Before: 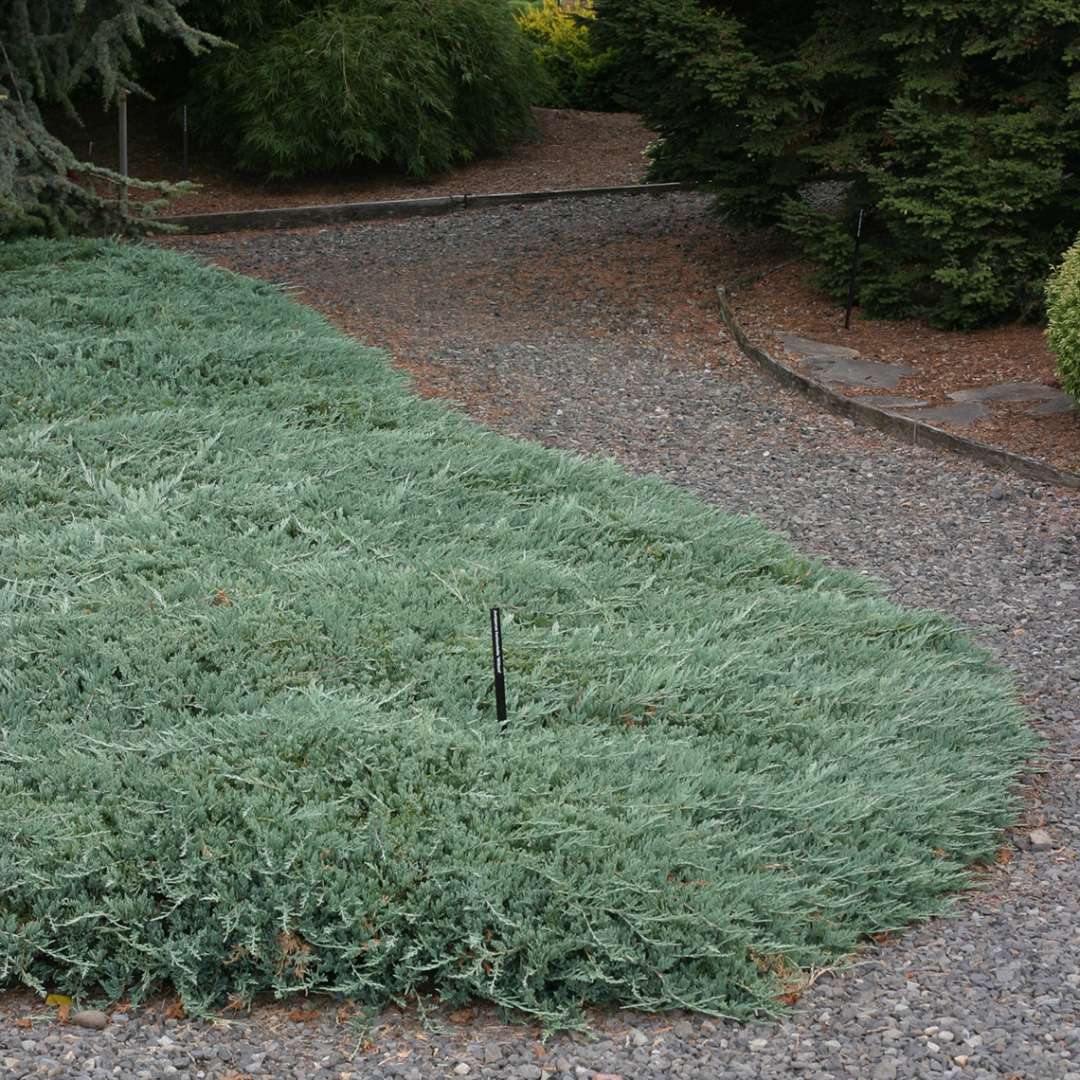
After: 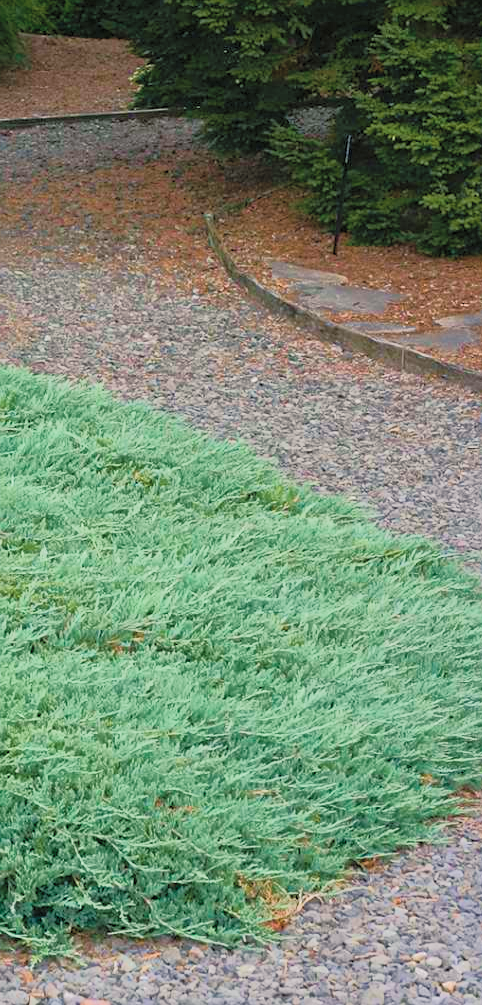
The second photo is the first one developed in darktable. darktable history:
exposure: black level correction 0, exposure 1.677 EV, compensate exposure bias true, compensate highlight preservation false
tone equalizer: -8 EV -2 EV, -7 EV -1.97 EV, -6 EV -1.98 EV, -5 EV -1.98 EV, -4 EV -2 EV, -3 EV -1.97 EV, -2 EV -1.98 EV, -1 EV -1.62 EV, +0 EV -1.97 EV, edges refinement/feathering 500, mask exposure compensation -1.57 EV, preserve details no
sharpen: amount 0.209
color balance rgb: shadows lift › chroma 2.023%, shadows lift › hue 248.58°, perceptual saturation grading › global saturation 45.462%, perceptual saturation grading › highlights -50.285%, perceptual saturation grading › shadows 30.736%
contrast brightness saturation: brightness 0.281
velvia: strength 49.66%
crop: left 47.452%, top 6.924%, right 7.899%
